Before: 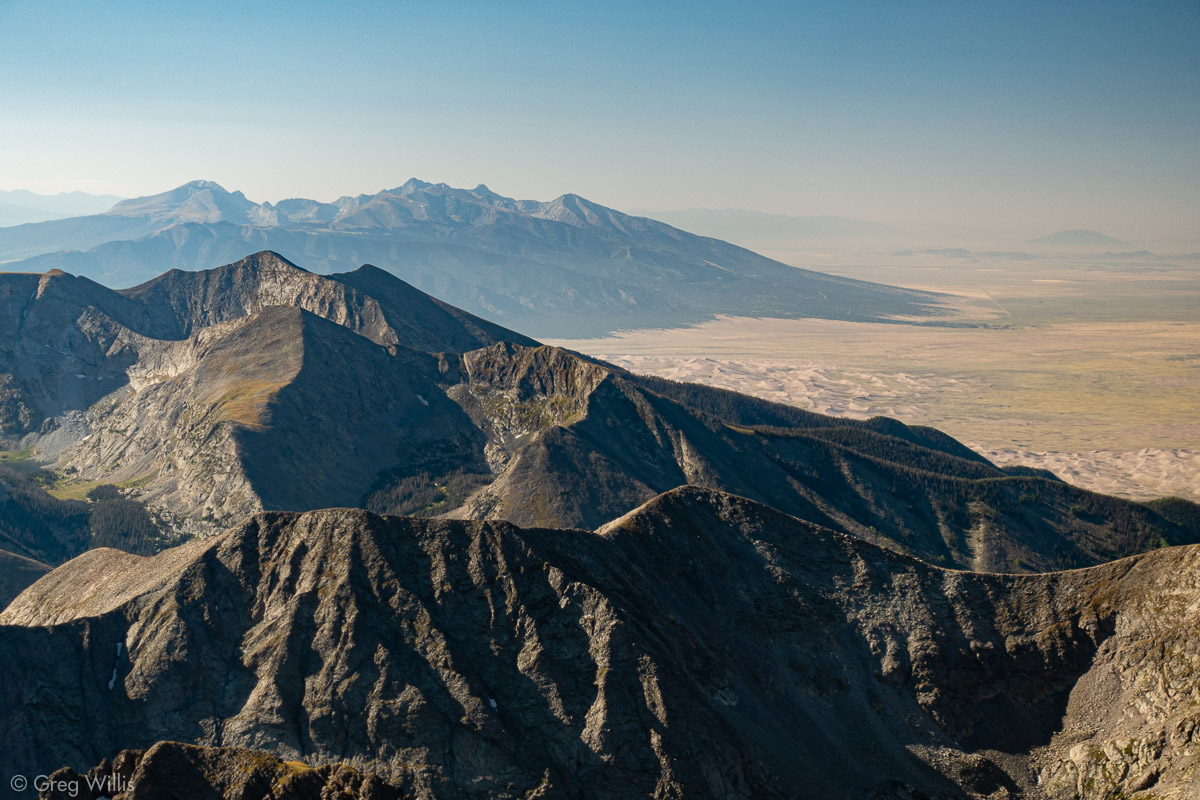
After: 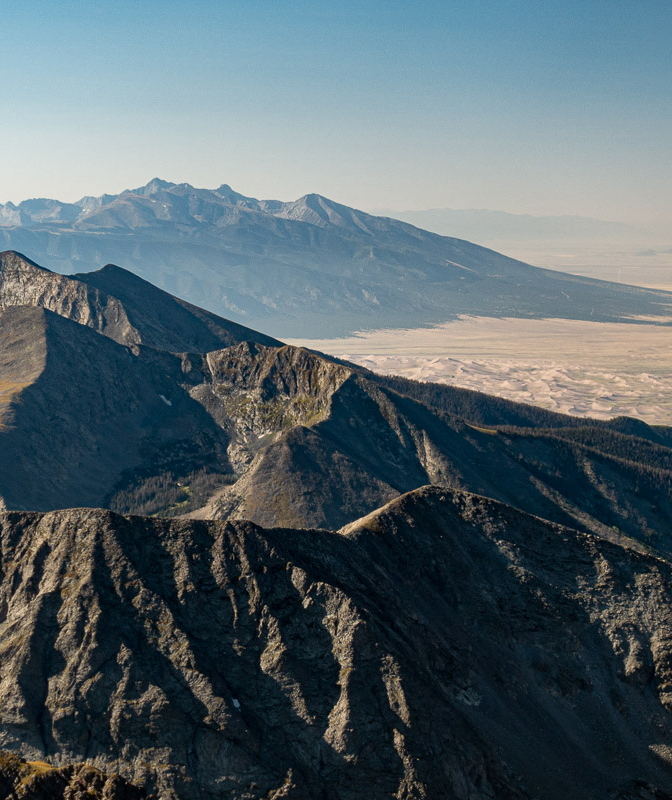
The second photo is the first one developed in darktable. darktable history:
local contrast: mode bilateral grid, contrast 20, coarseness 51, detail 128%, midtone range 0.2
crop: left 21.454%, right 22.526%
